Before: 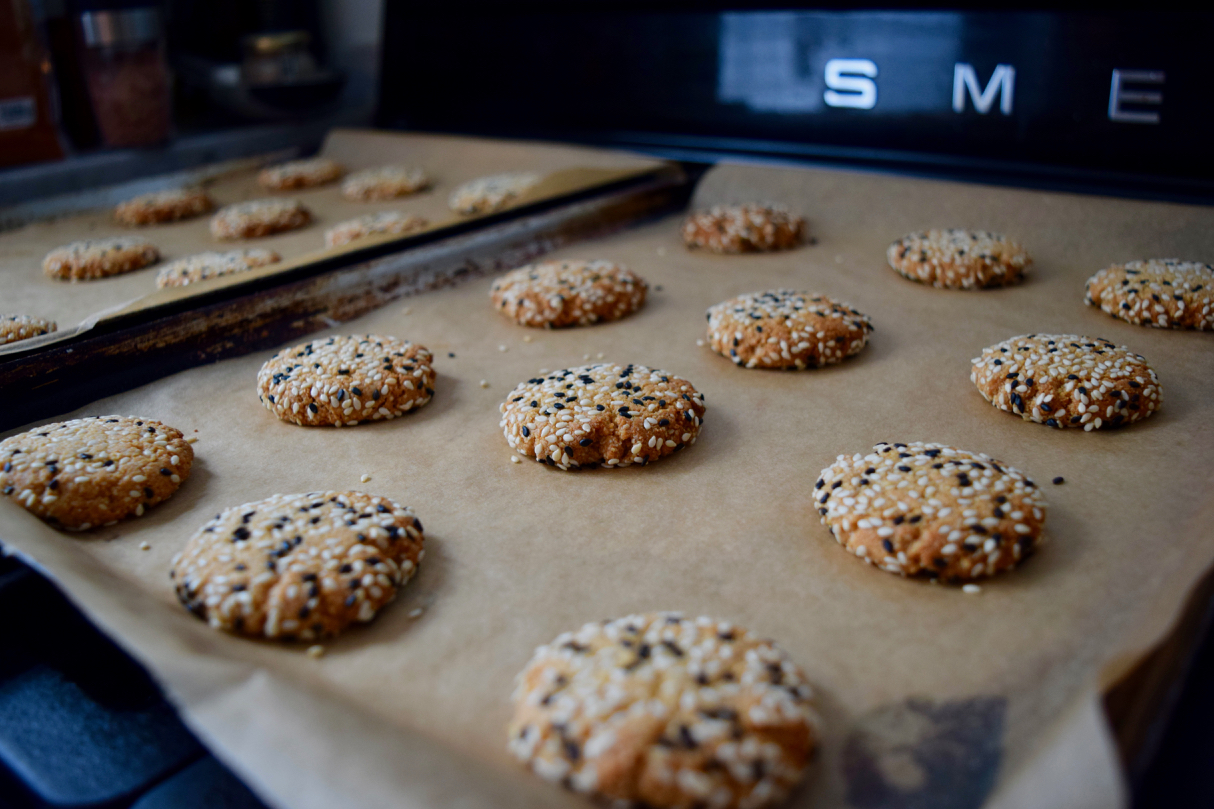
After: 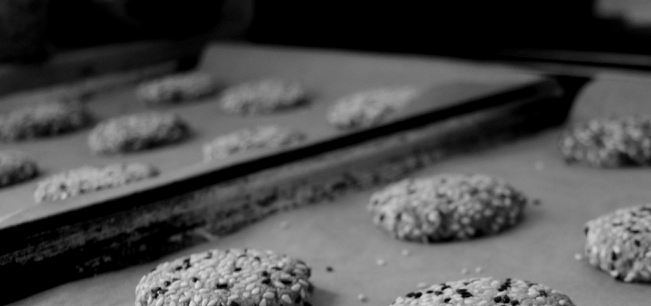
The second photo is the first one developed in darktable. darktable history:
crop: left 10.121%, top 10.631%, right 36.218%, bottom 51.526%
monochrome: a 16.06, b 15.48, size 1
